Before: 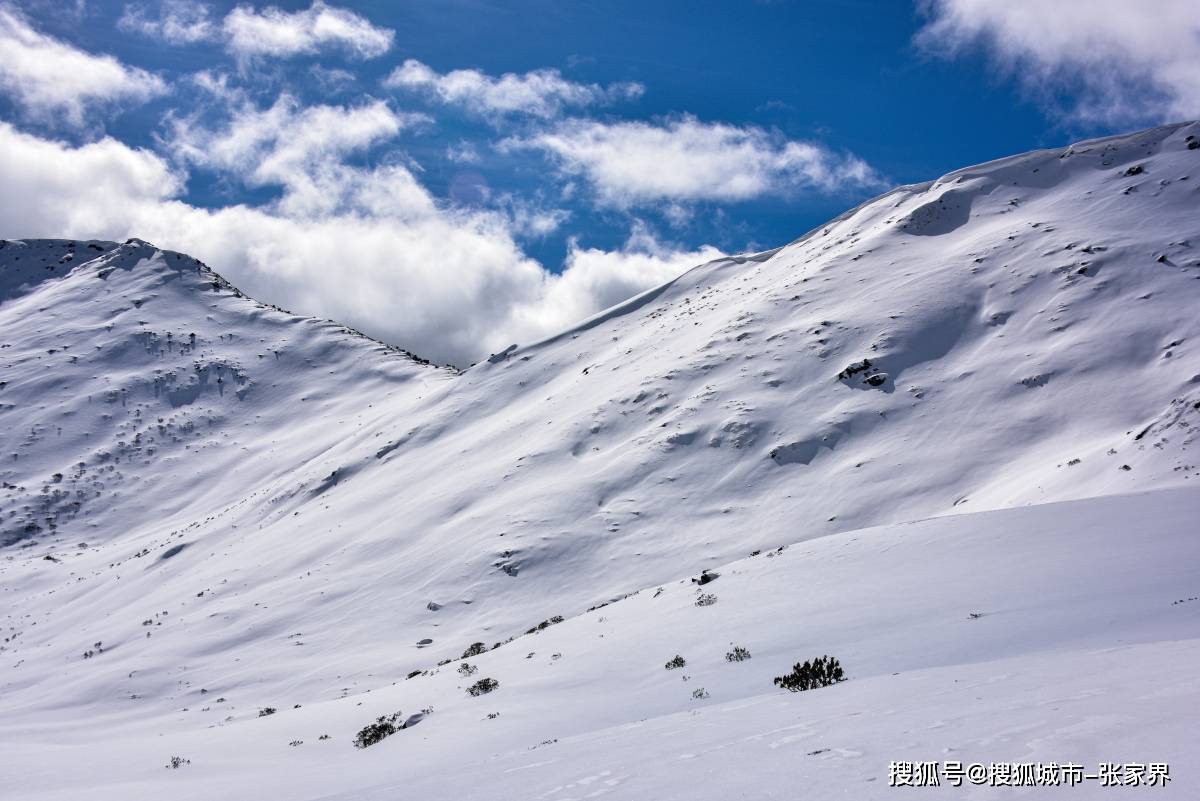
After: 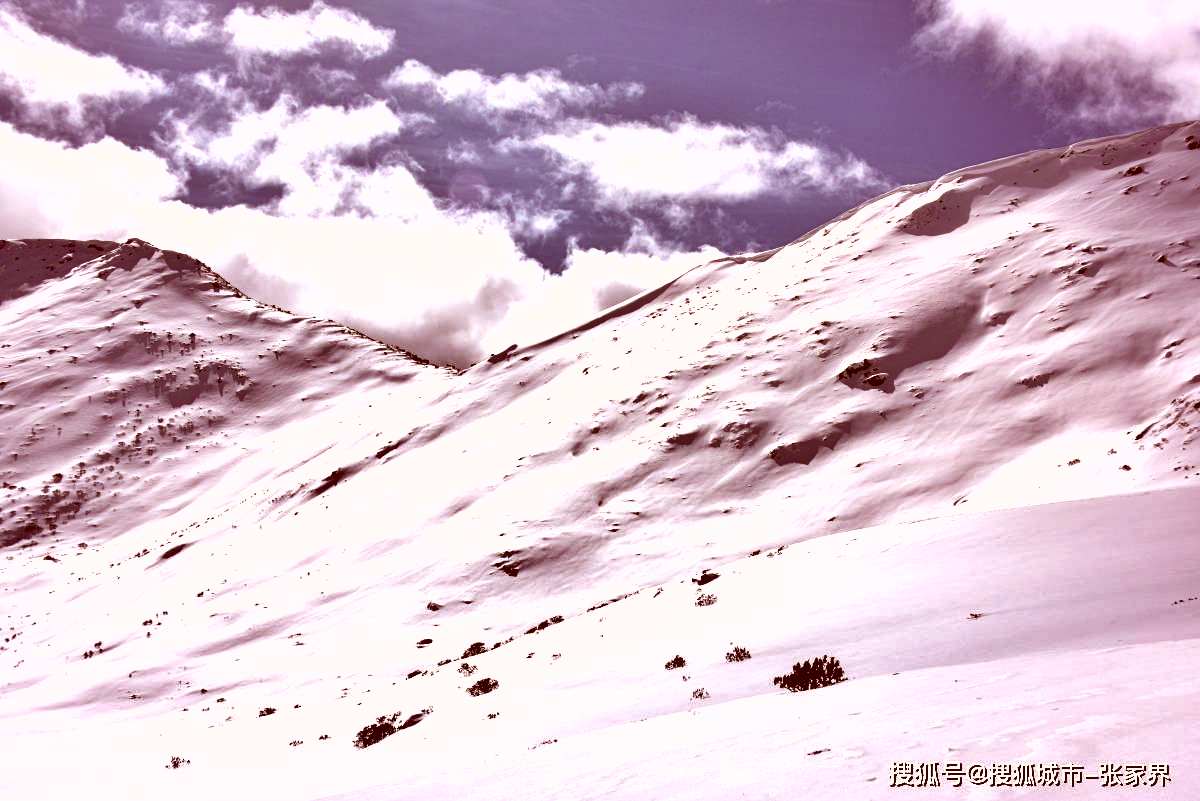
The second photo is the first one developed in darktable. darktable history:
white balance: red 0.986, blue 1.01
shadows and highlights: low approximation 0.01, soften with gaussian
exposure: black level correction 0, exposure 0.877 EV, compensate exposure bias true, compensate highlight preservation false
color correction: highlights a* 9.03, highlights b* 8.71, shadows a* 40, shadows b* 40, saturation 0.8
